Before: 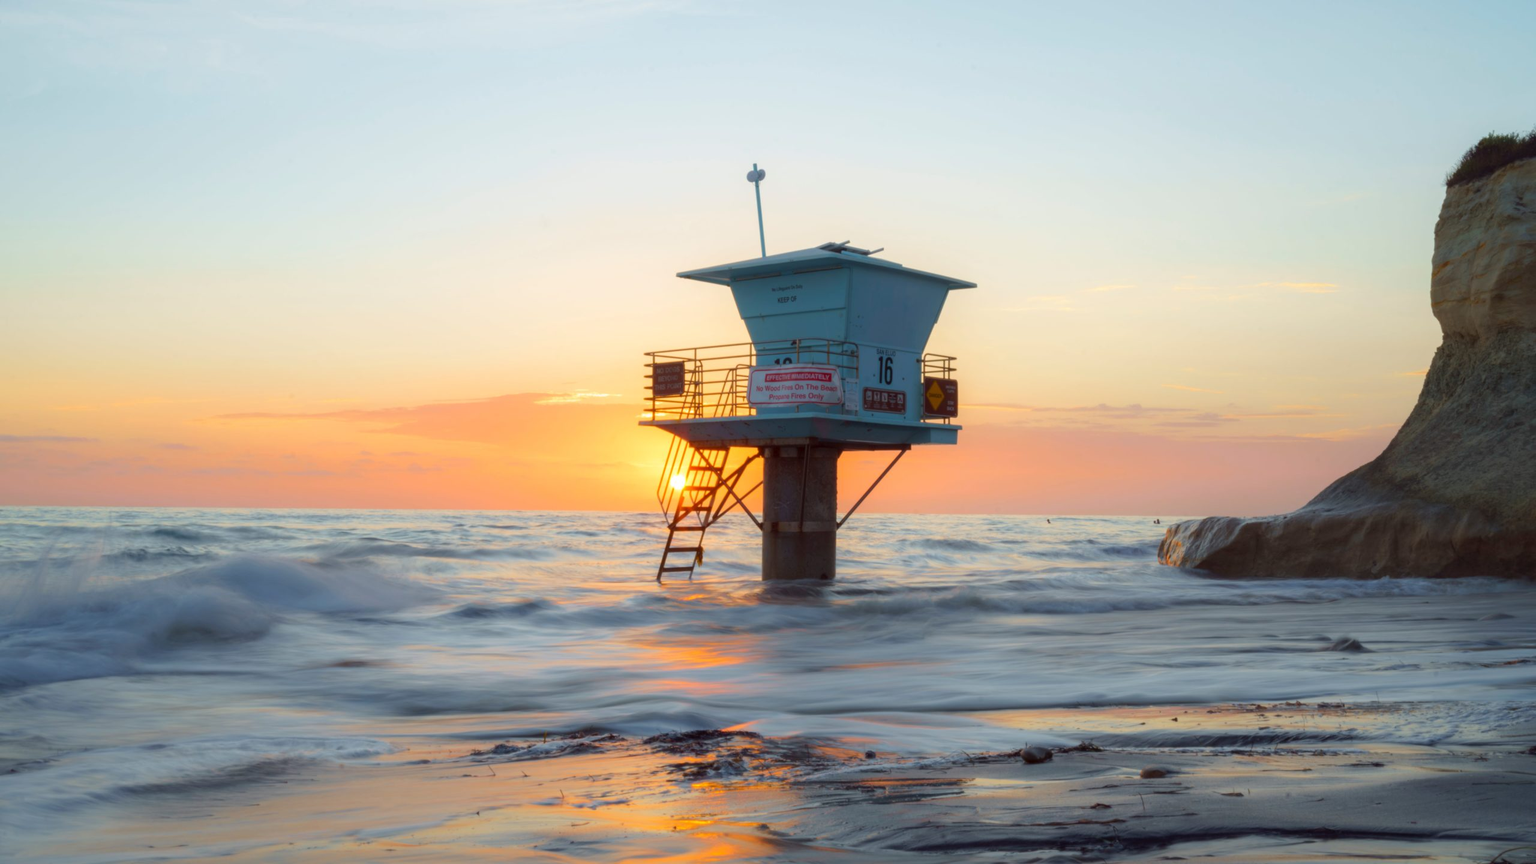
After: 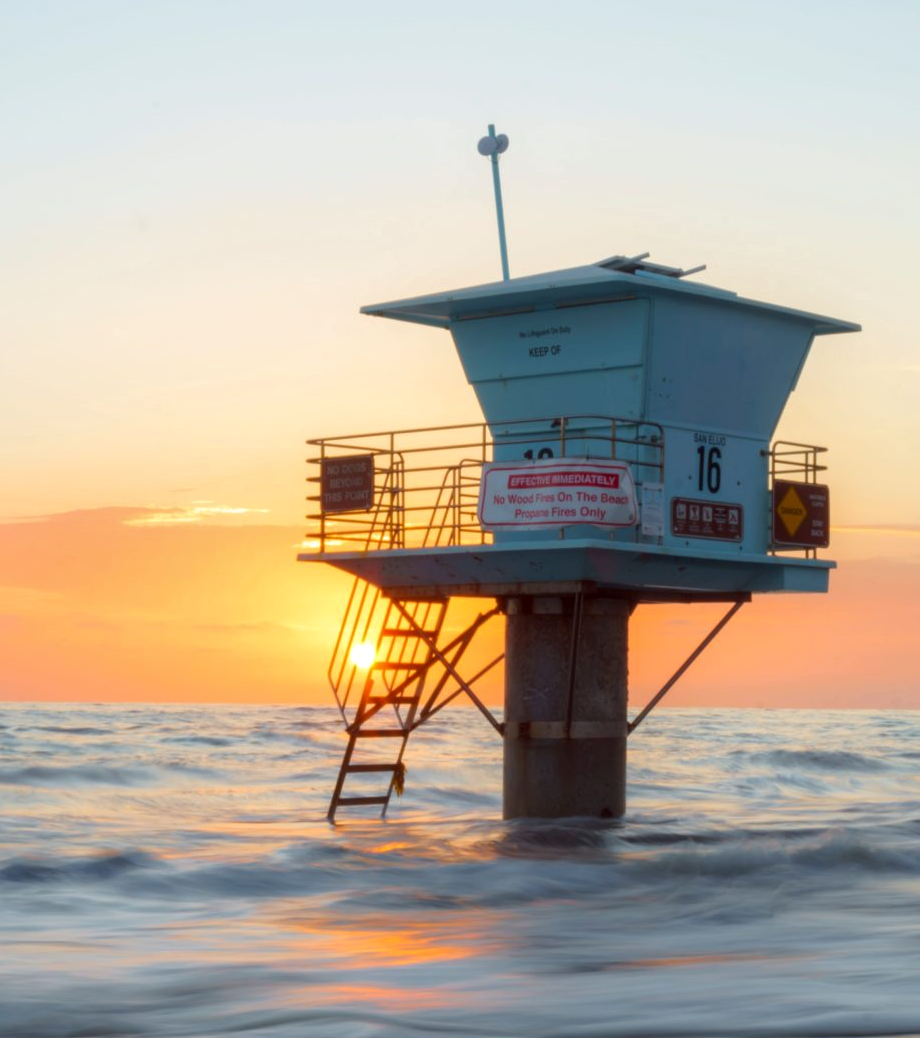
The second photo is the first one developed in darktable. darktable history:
local contrast: mode bilateral grid, contrast 20, coarseness 50, detail 119%, midtone range 0.2
crop and rotate: left 29.963%, top 10.339%, right 34.075%, bottom 17.521%
